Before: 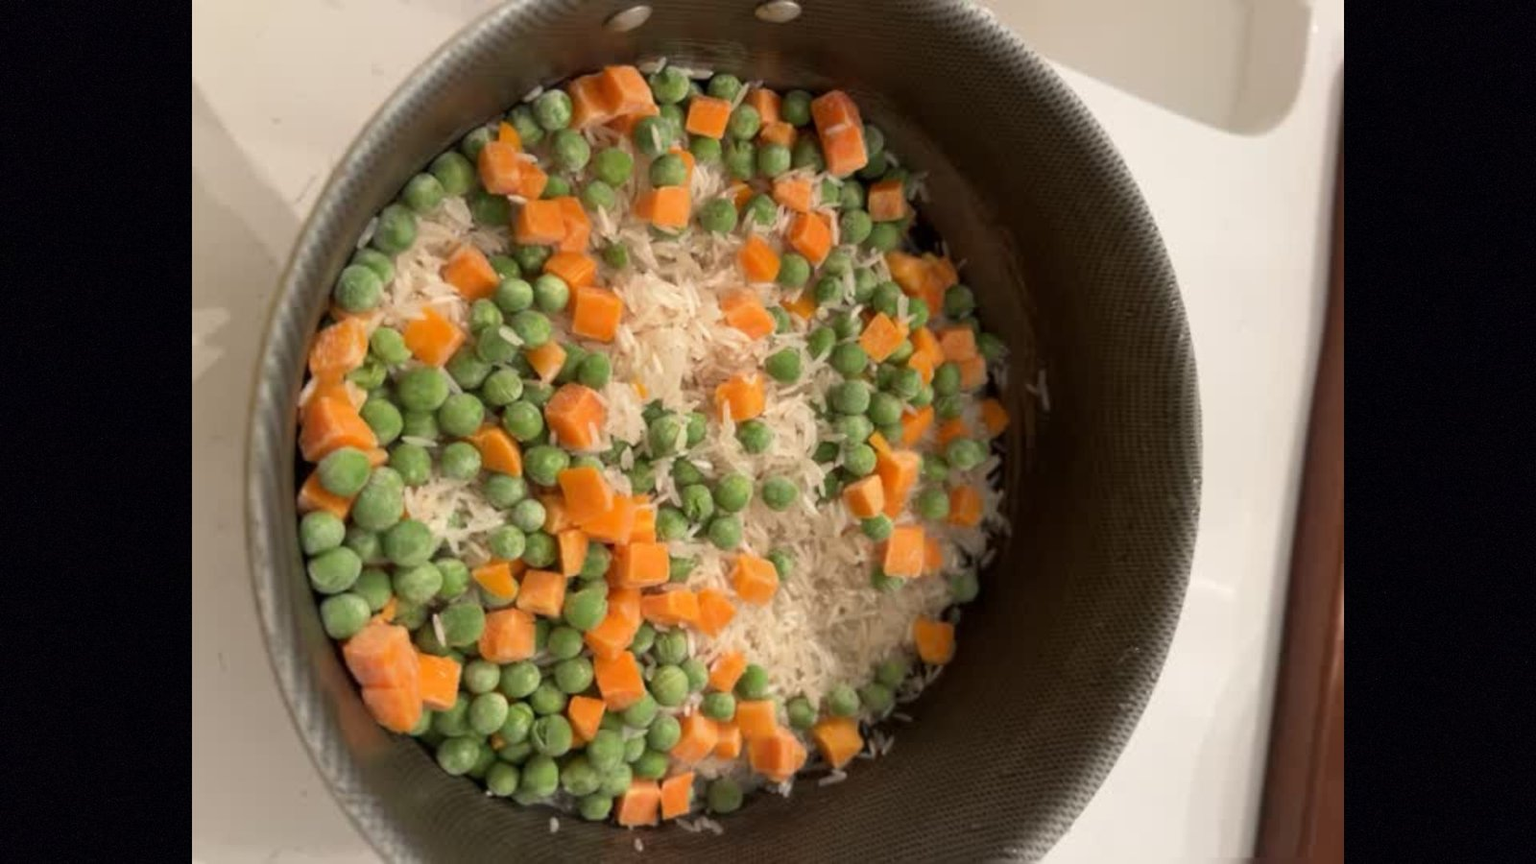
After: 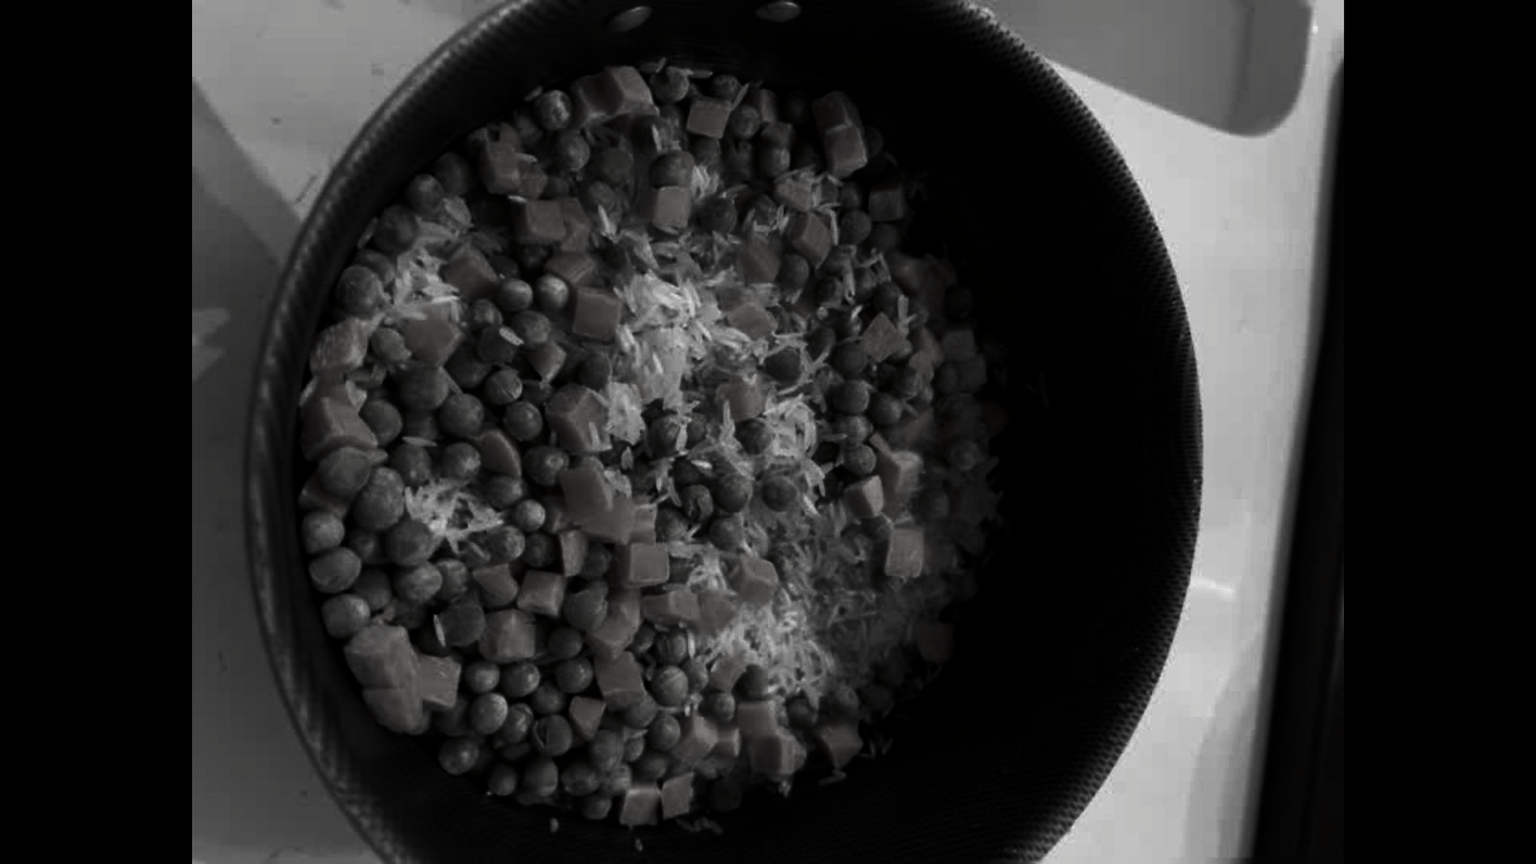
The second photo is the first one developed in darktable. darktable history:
shadows and highlights: shadows -8.77, white point adjustment 1.35, highlights 10.75
contrast brightness saturation: contrast 0.022, brightness -0.994, saturation -0.986
